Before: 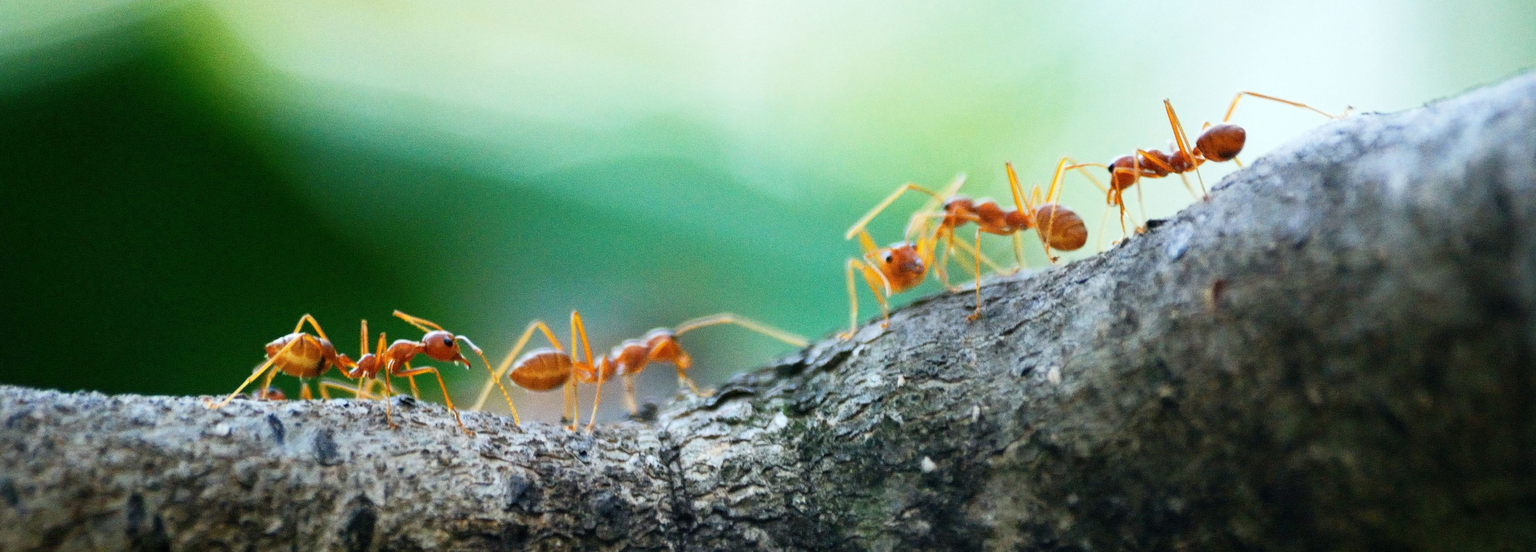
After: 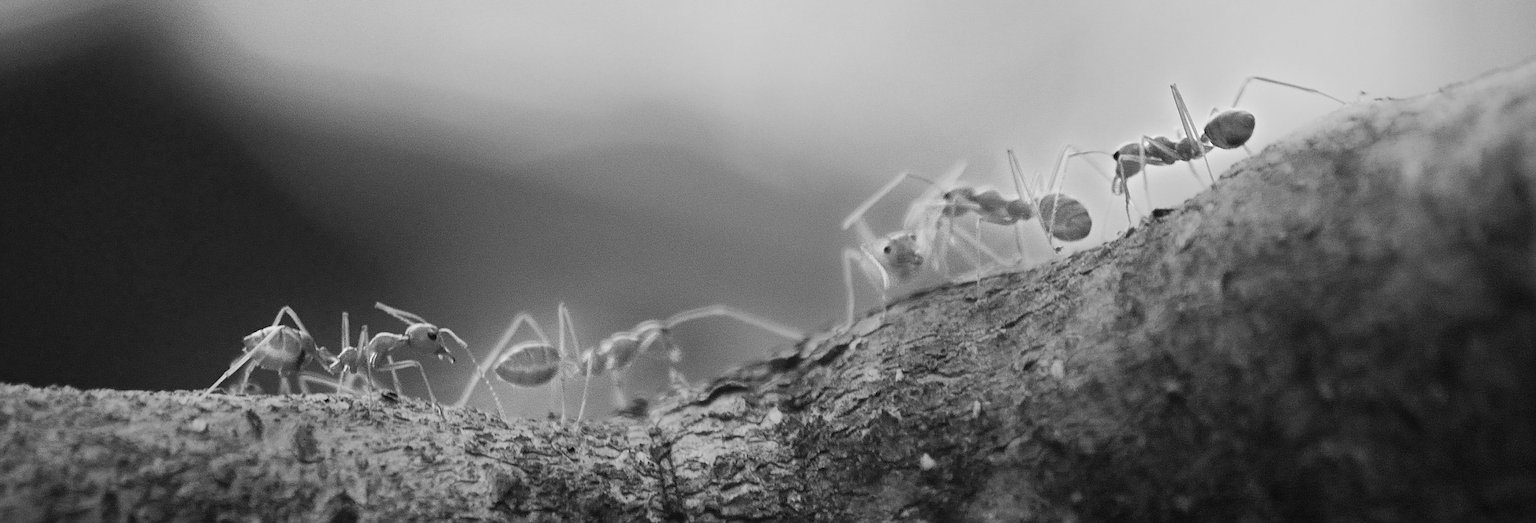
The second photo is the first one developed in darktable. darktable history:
contrast equalizer: octaves 7, y [[0.6 ×6], [0.55 ×6], [0 ×6], [0 ×6], [0 ×6]], mix -0.3
exposure: black level correction 0, exposure 0.5 EV, compensate exposure bias true, compensate highlight preservation false
monochrome: a 79.32, b 81.83, size 1.1
crop: left 1.964%, top 3.251%, right 1.122%, bottom 4.933%
sharpen: on, module defaults
